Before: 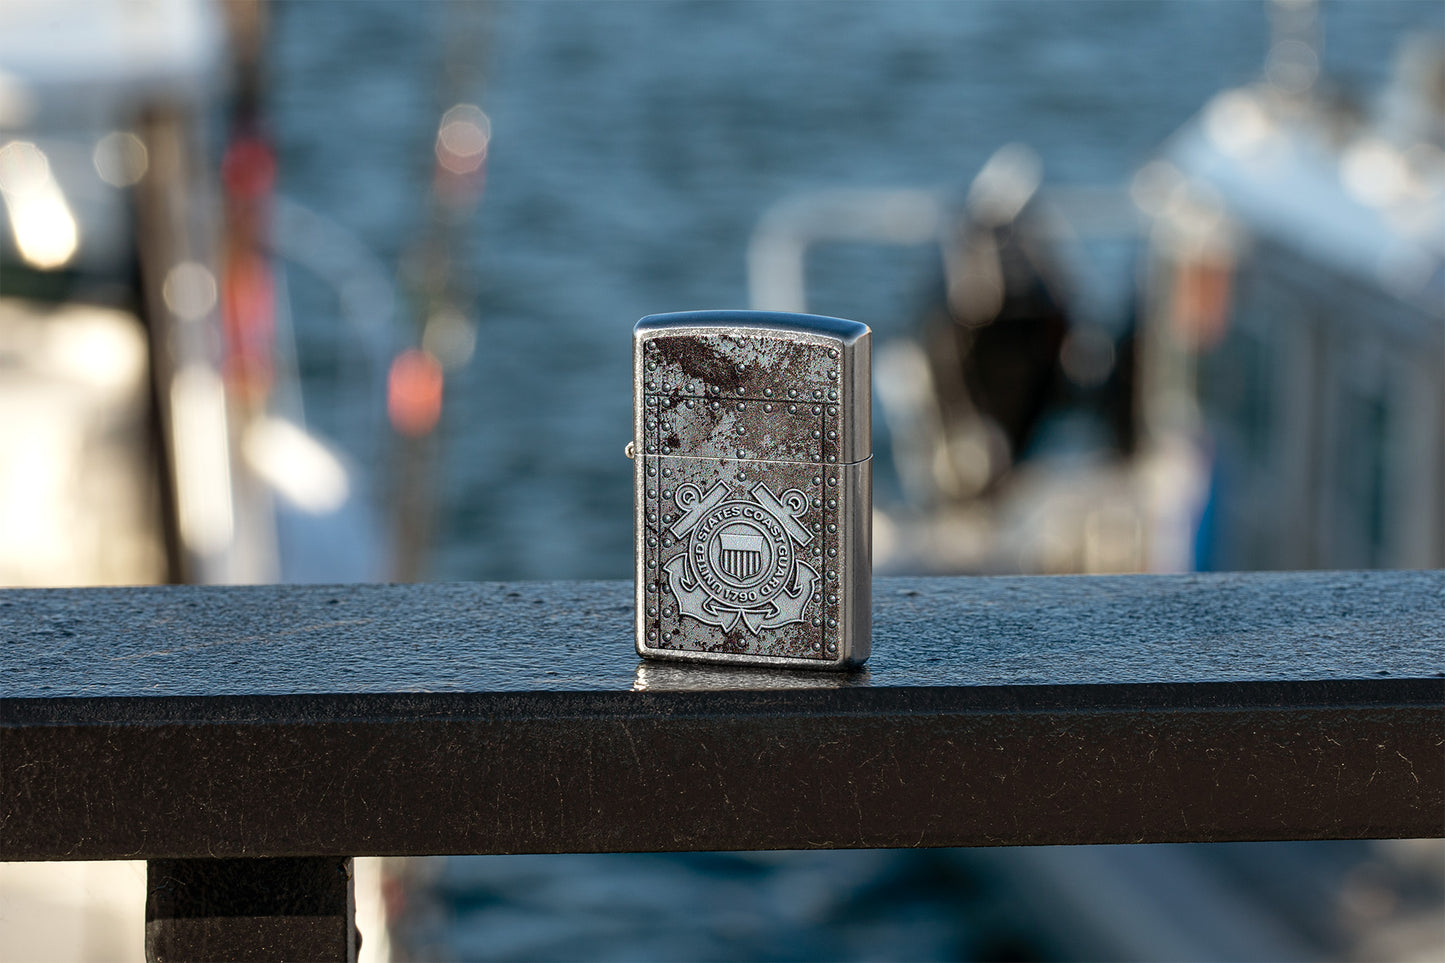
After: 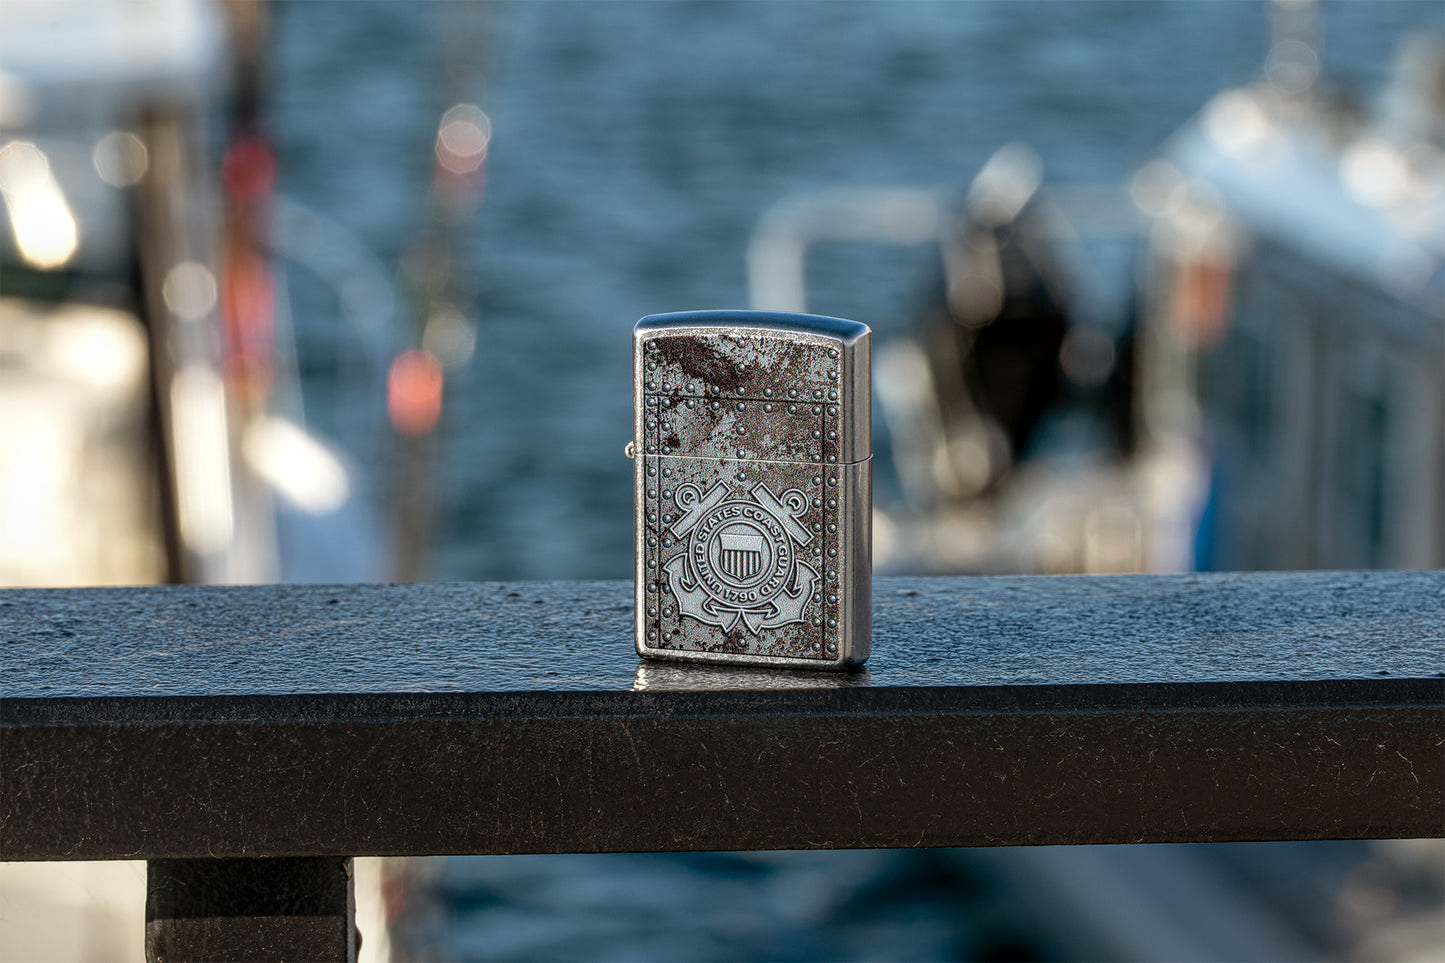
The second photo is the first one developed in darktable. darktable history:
local contrast: detail 120%
